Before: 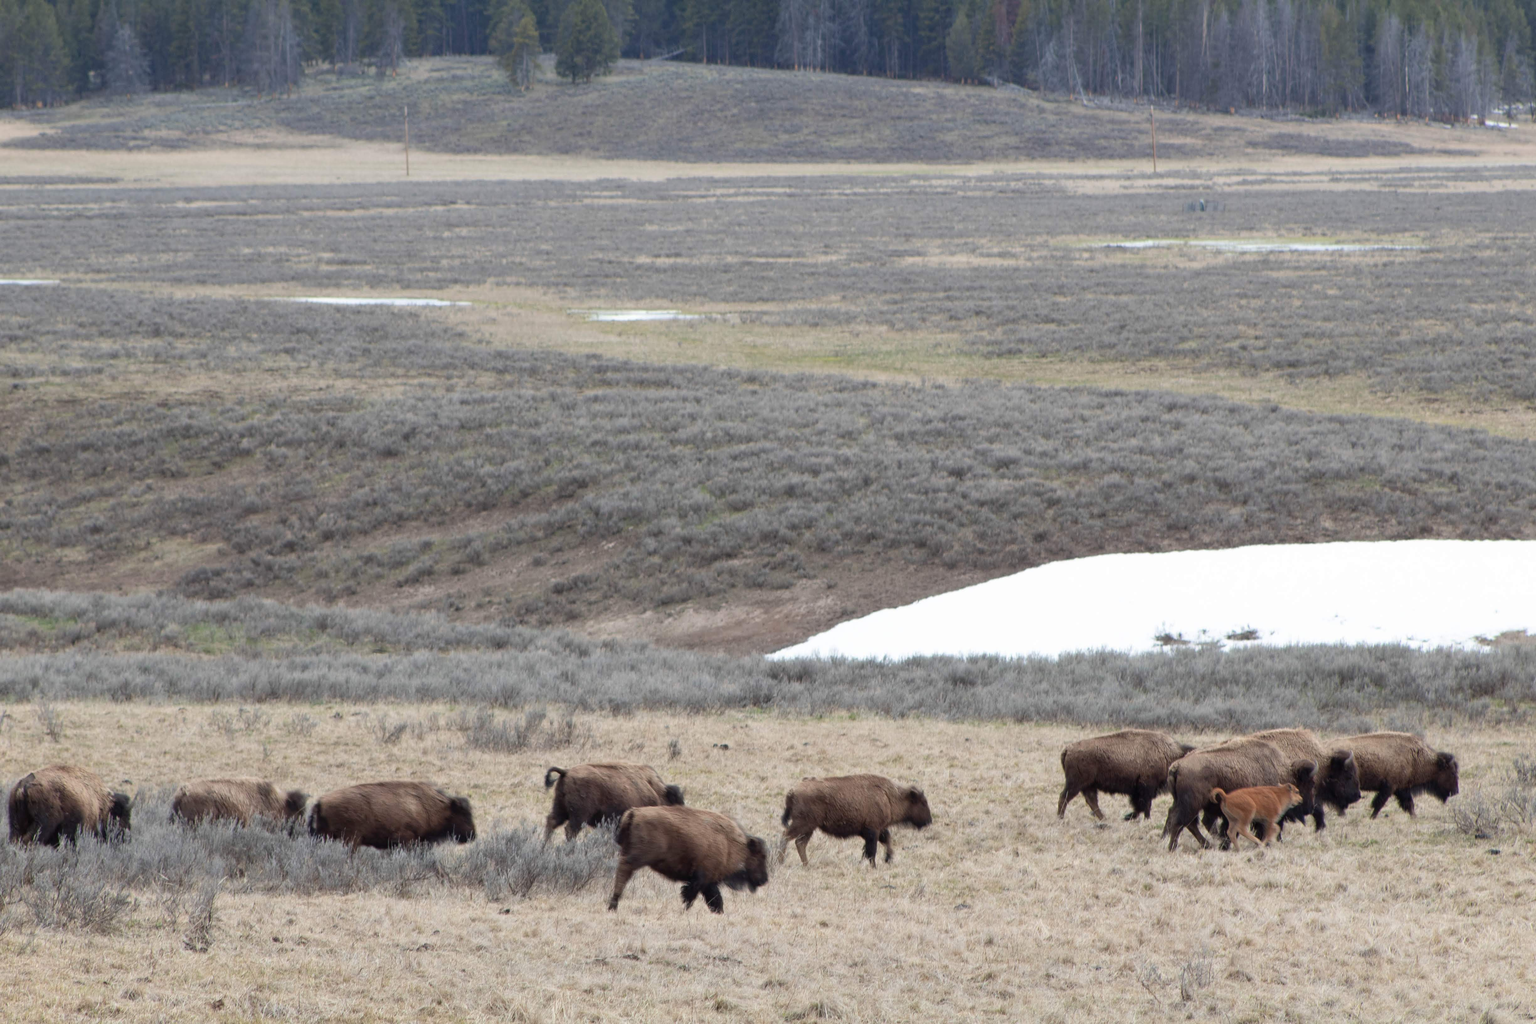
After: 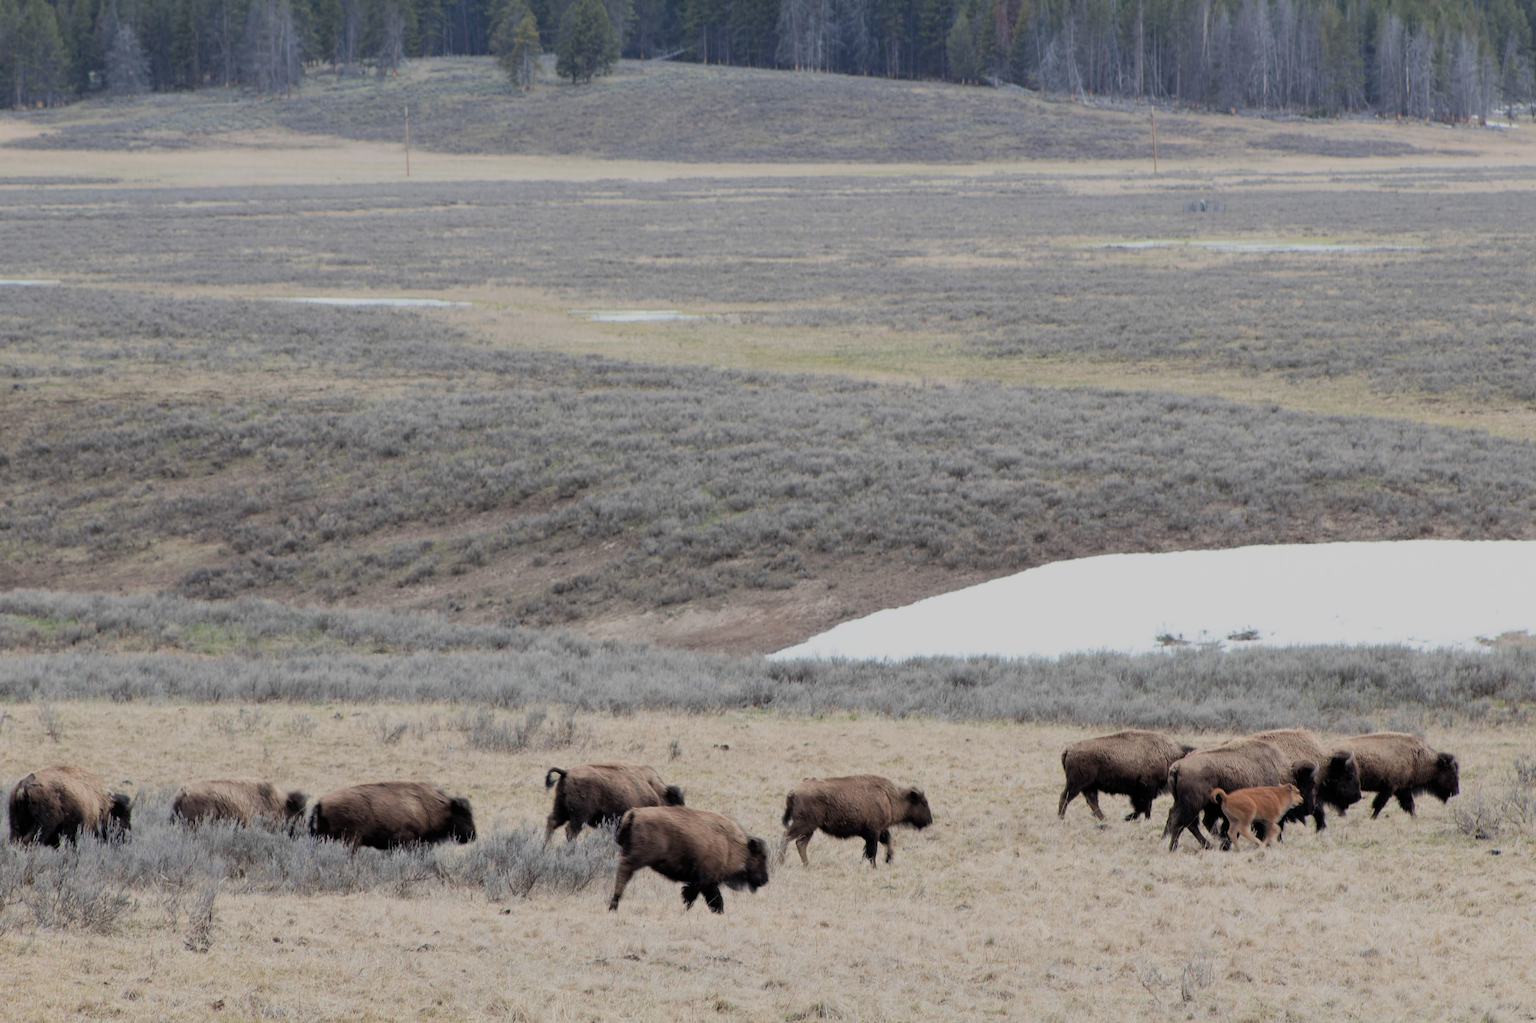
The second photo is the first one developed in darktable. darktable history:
filmic rgb: black relative exposure -6.76 EV, white relative exposure 5.9 EV, hardness 2.72, color science v4 (2020)
